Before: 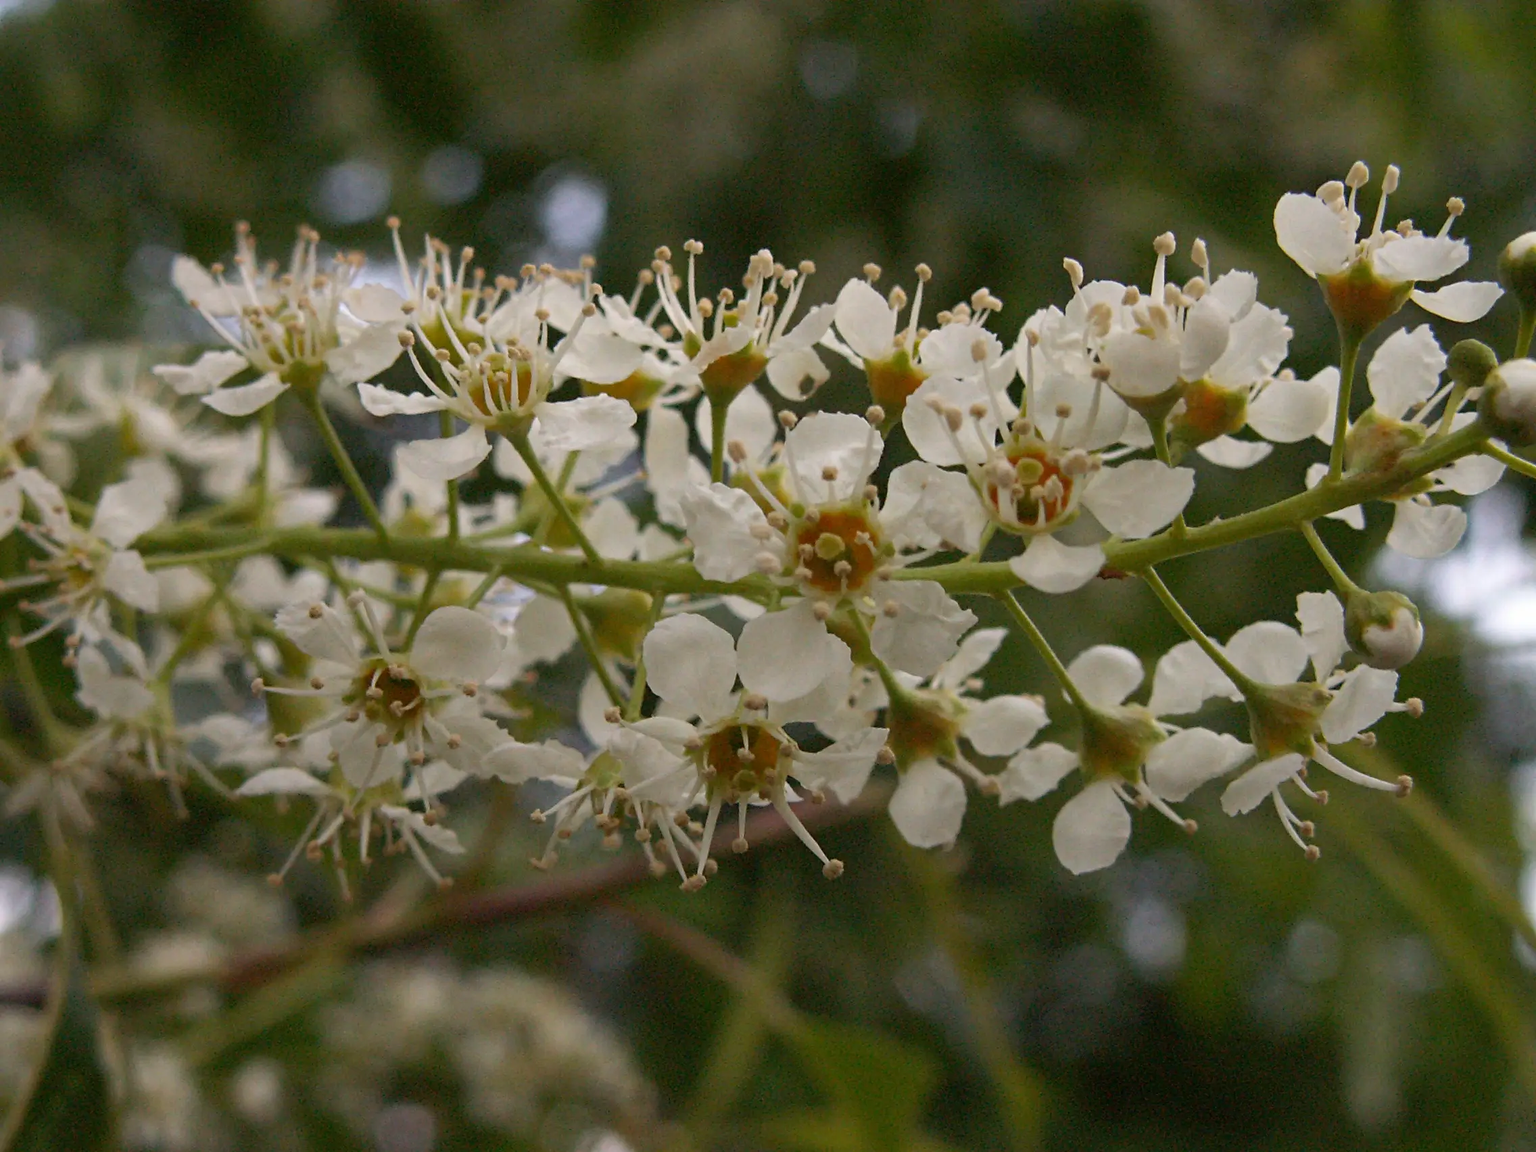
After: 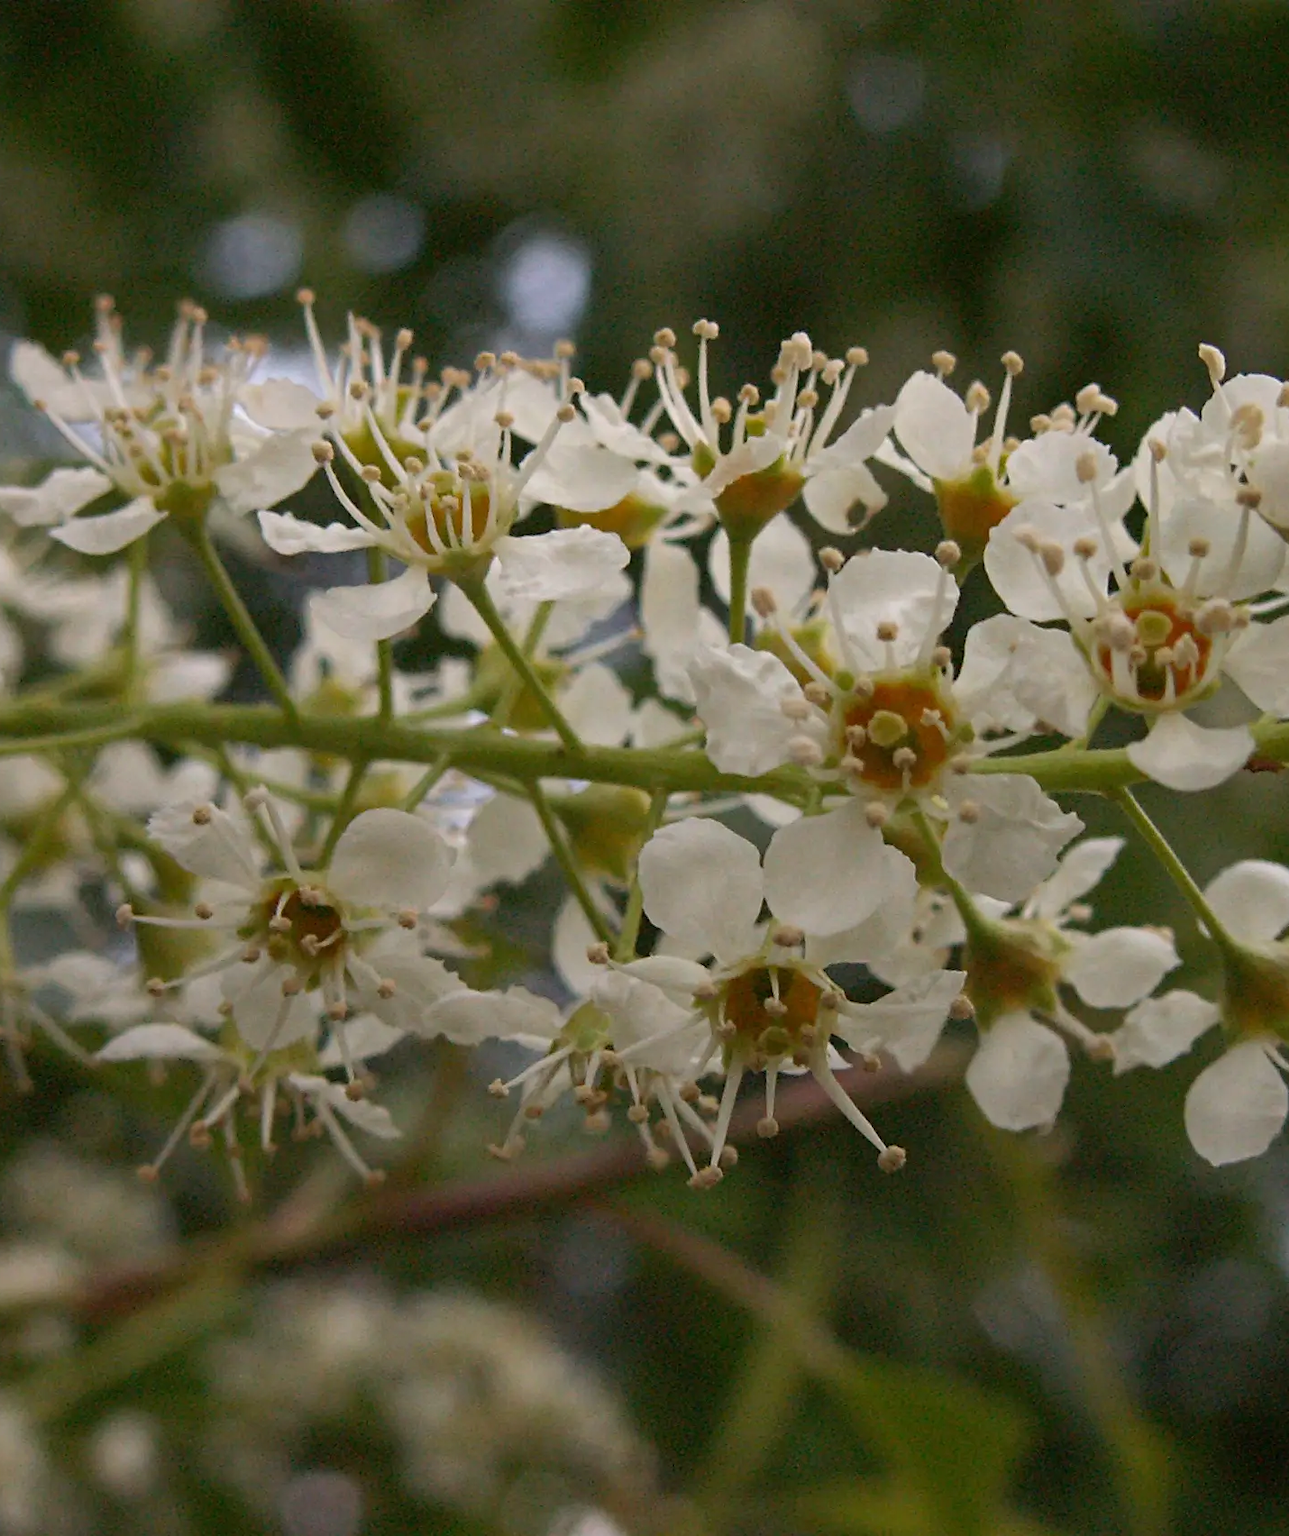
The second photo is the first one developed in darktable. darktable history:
crop: left 10.719%, right 26.297%
